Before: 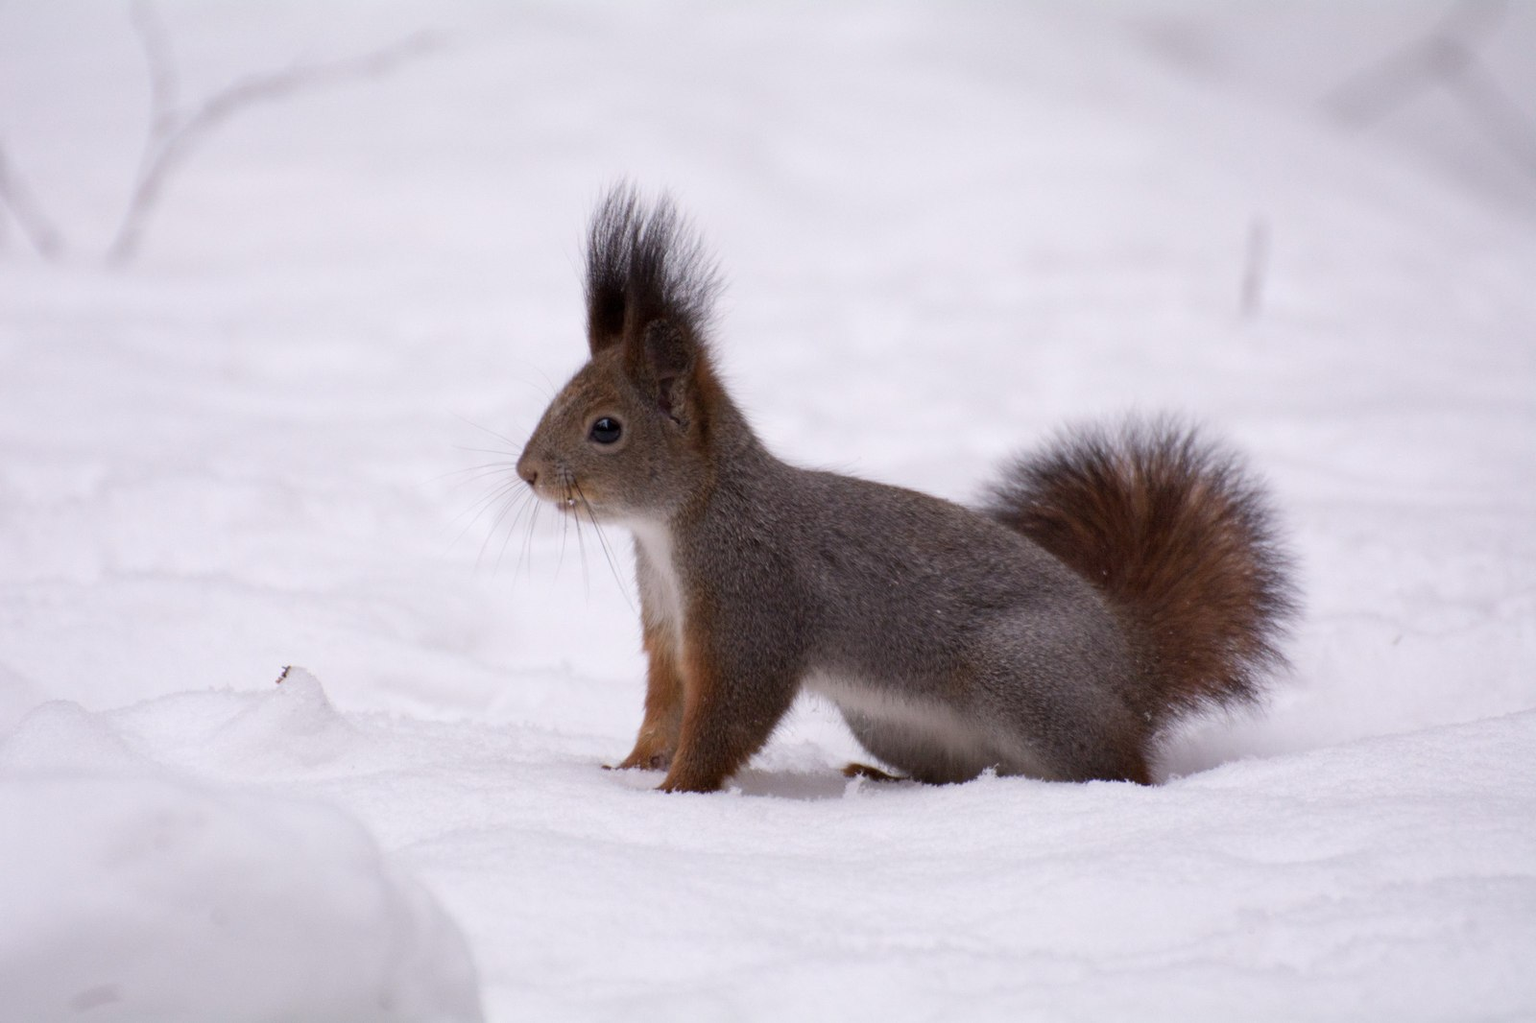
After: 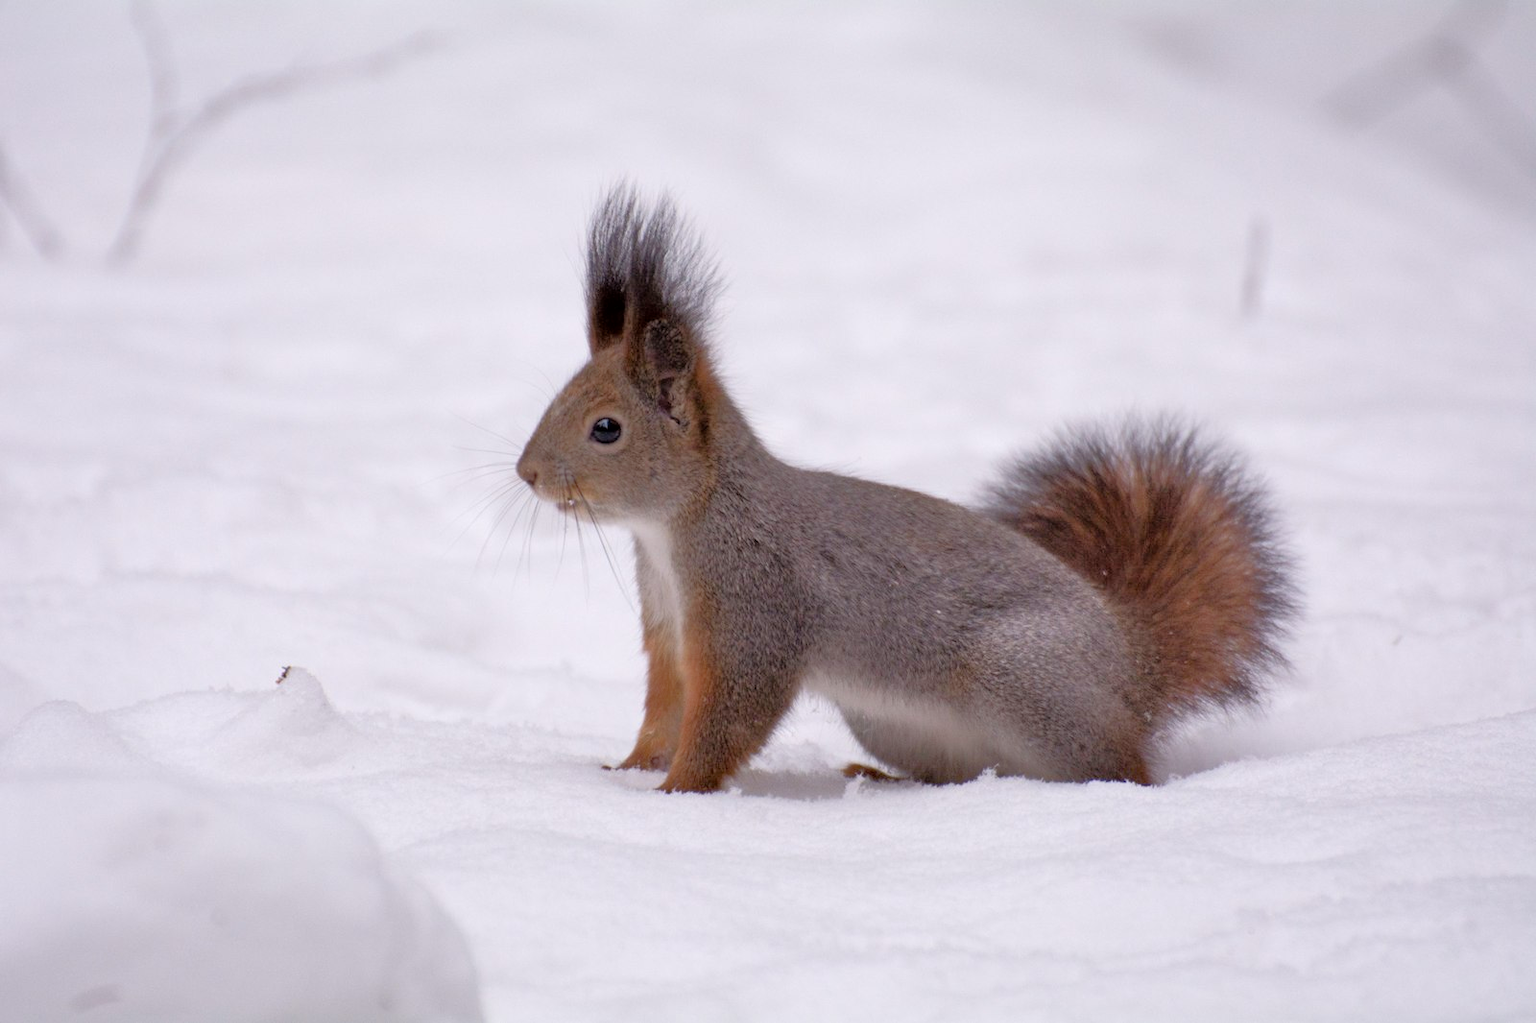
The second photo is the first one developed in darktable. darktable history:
exposure: black level correction 0.001, compensate highlight preservation false
tone equalizer: -7 EV 0.154 EV, -6 EV 0.567 EV, -5 EV 1.12 EV, -4 EV 1.34 EV, -3 EV 1.14 EV, -2 EV 0.6 EV, -1 EV 0.168 EV
